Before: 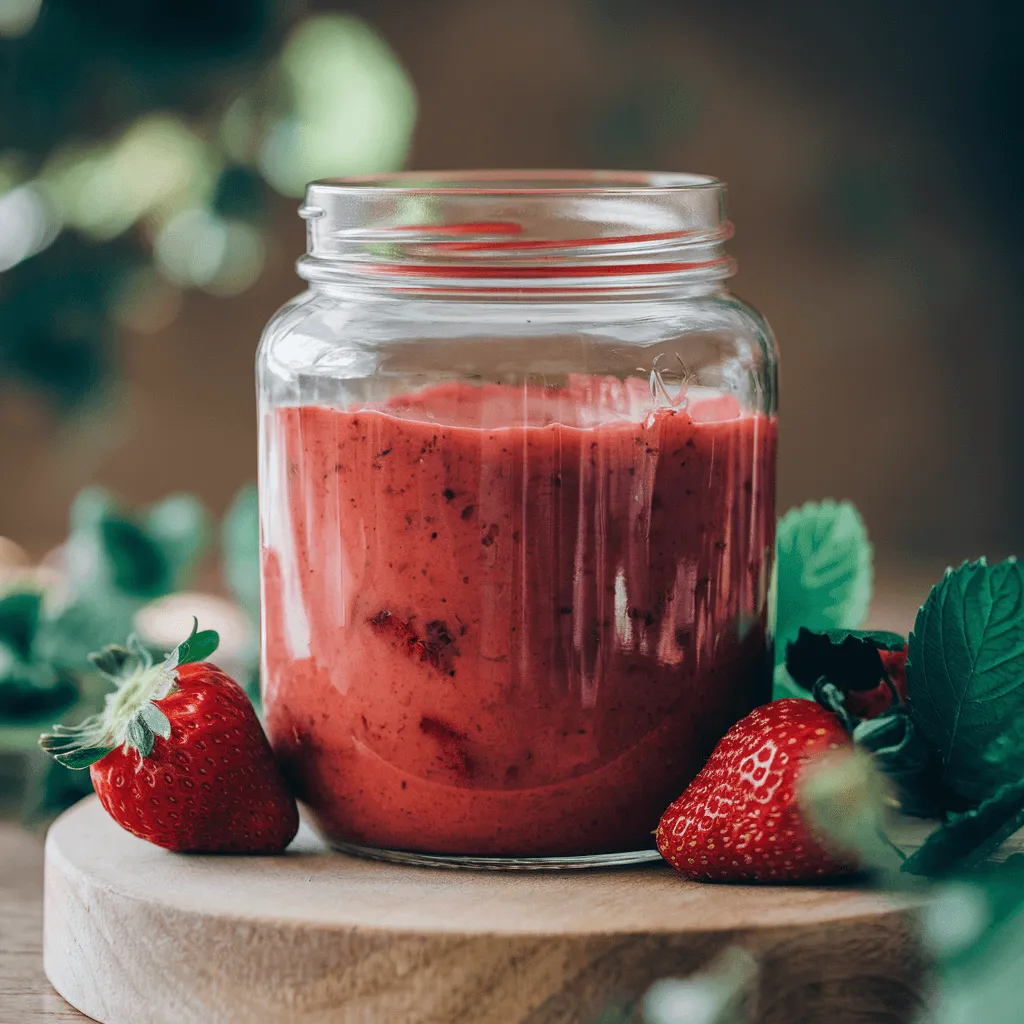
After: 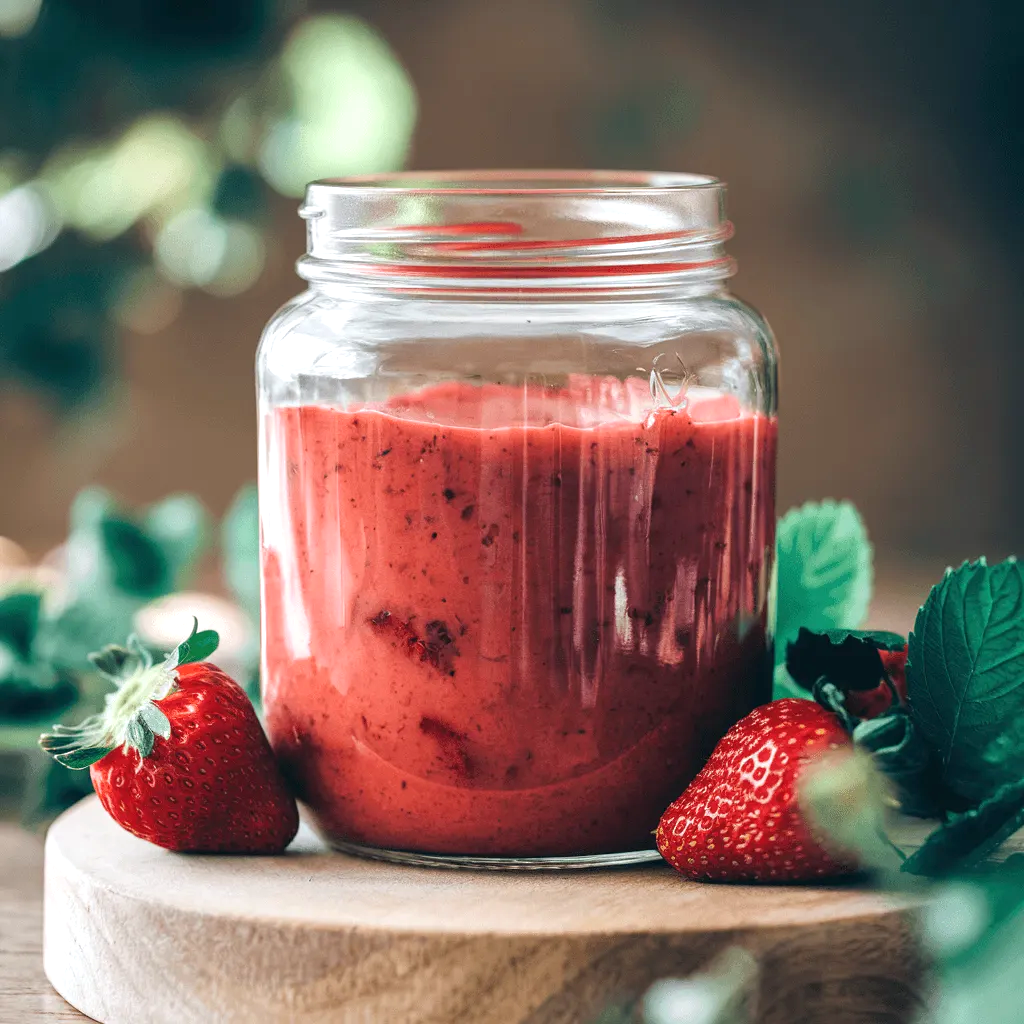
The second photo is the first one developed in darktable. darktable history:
exposure: exposure 0.574 EV, compensate highlight preservation false
tone equalizer: on, module defaults
